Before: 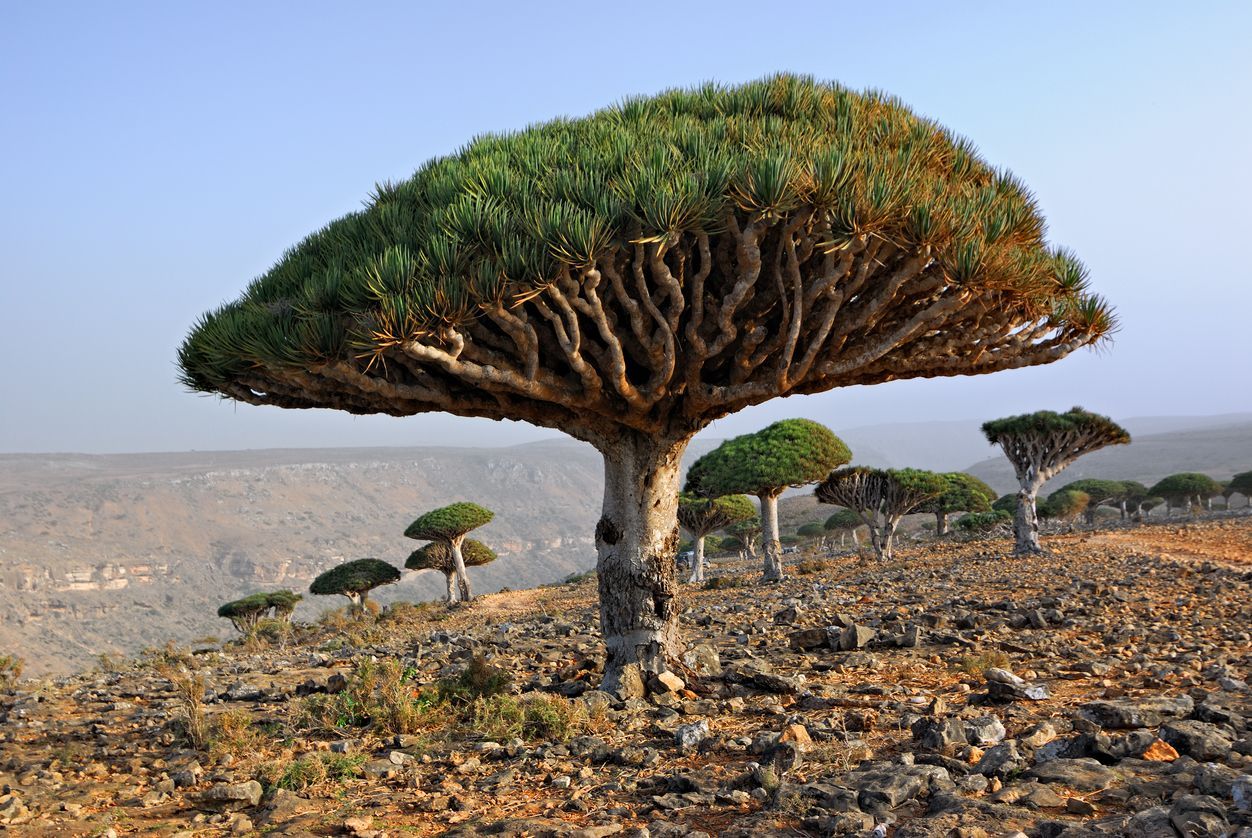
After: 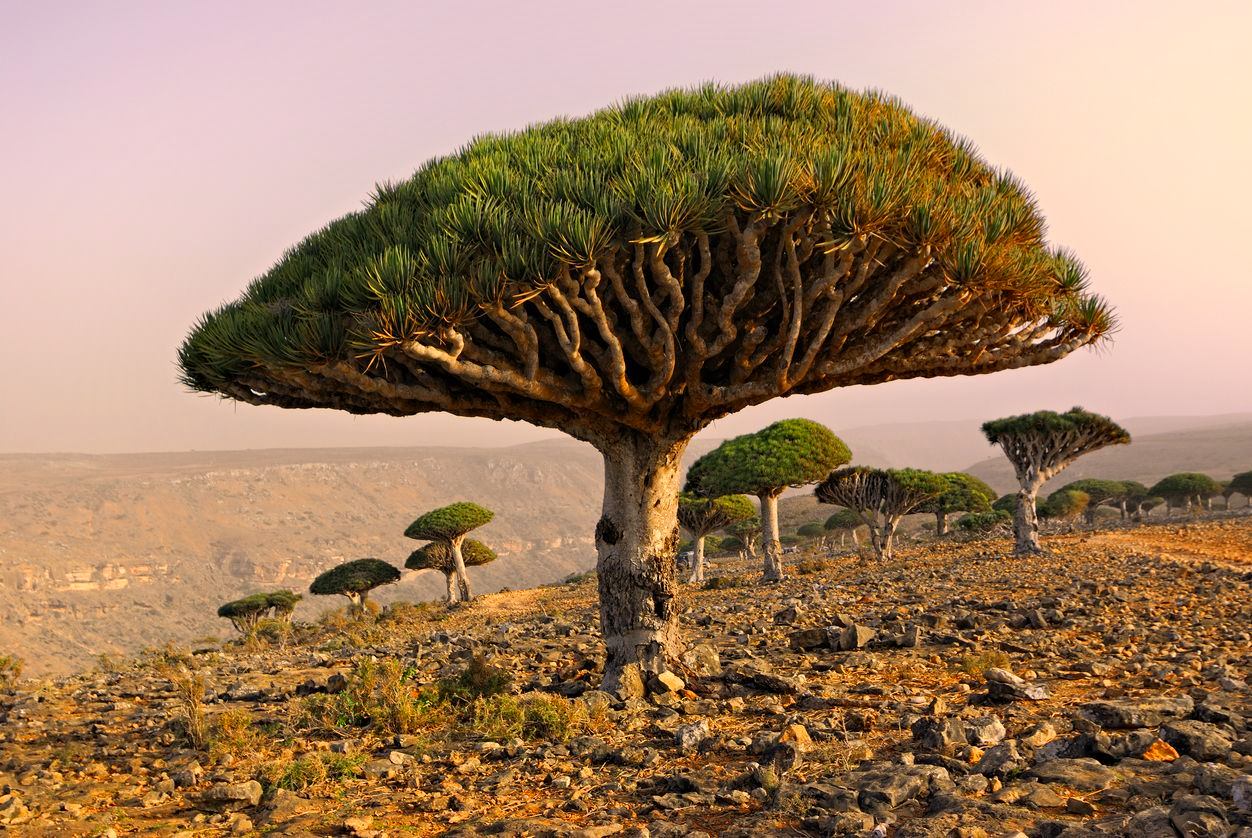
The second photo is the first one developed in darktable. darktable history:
color correction: highlights a* 15, highlights b* 31.55
shadows and highlights: shadows -24.28, highlights 49.77, soften with gaussian
